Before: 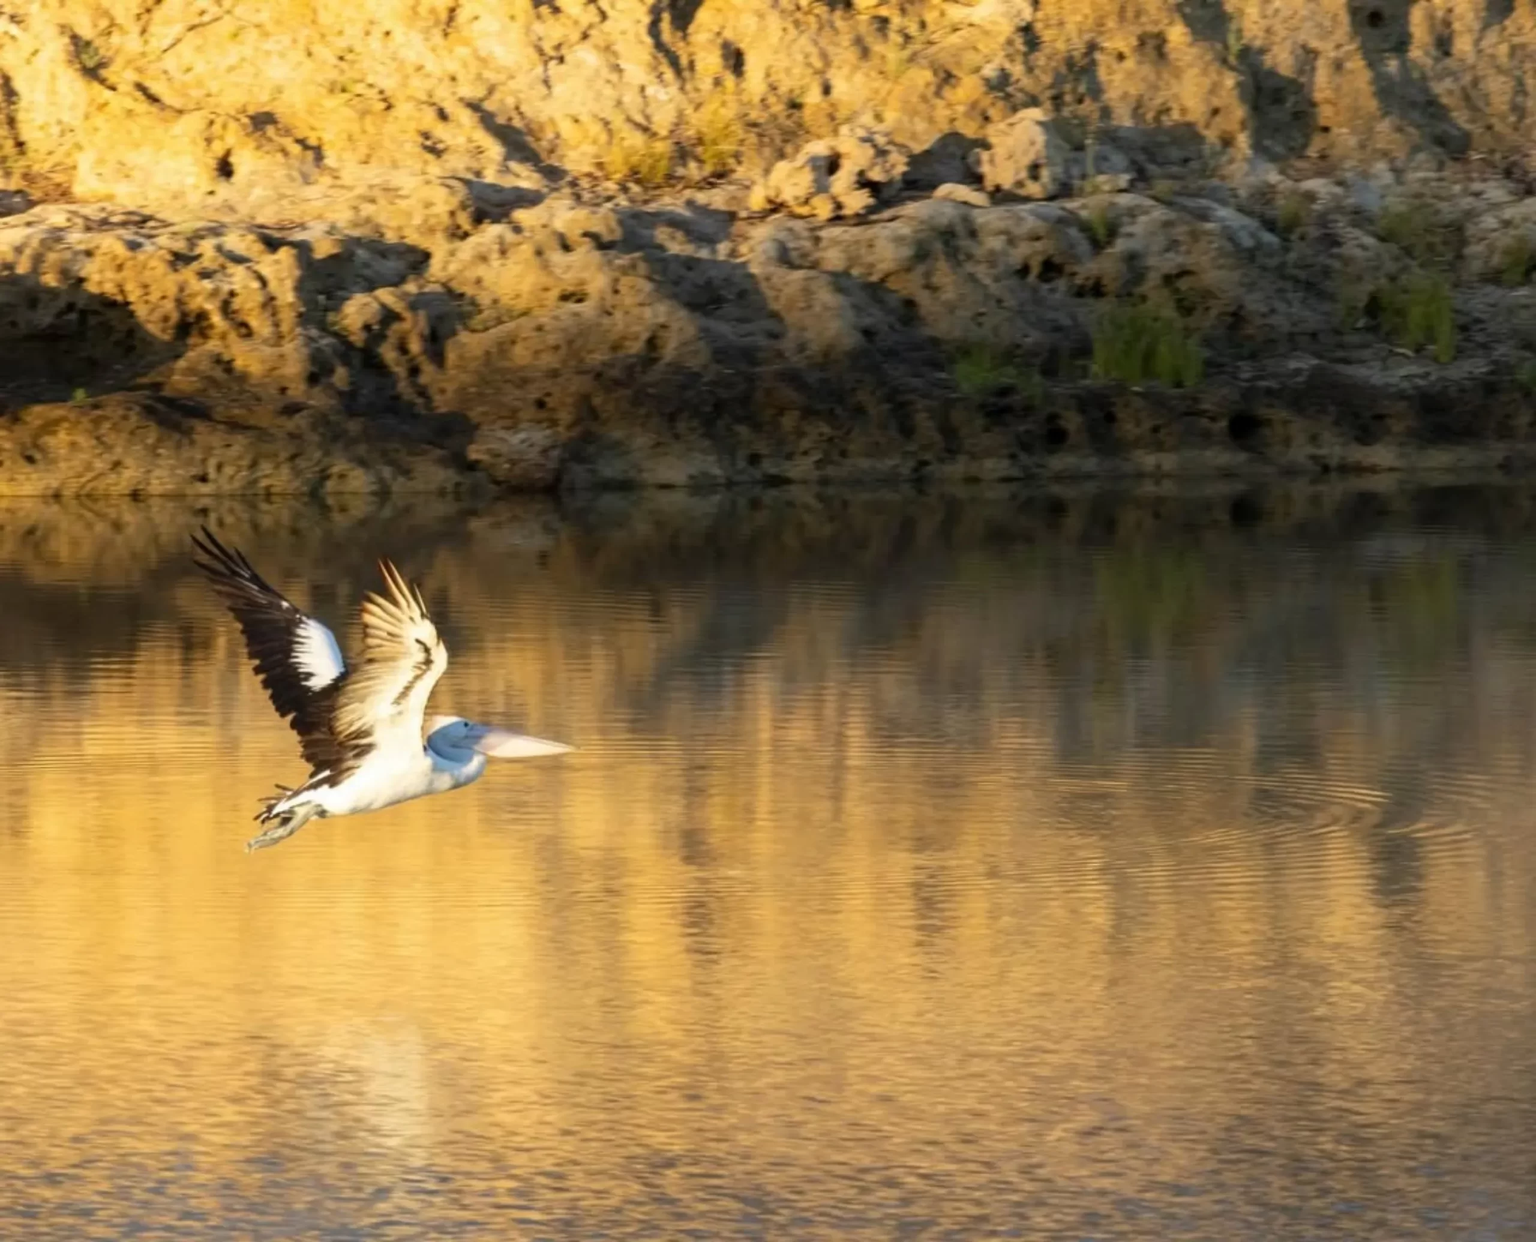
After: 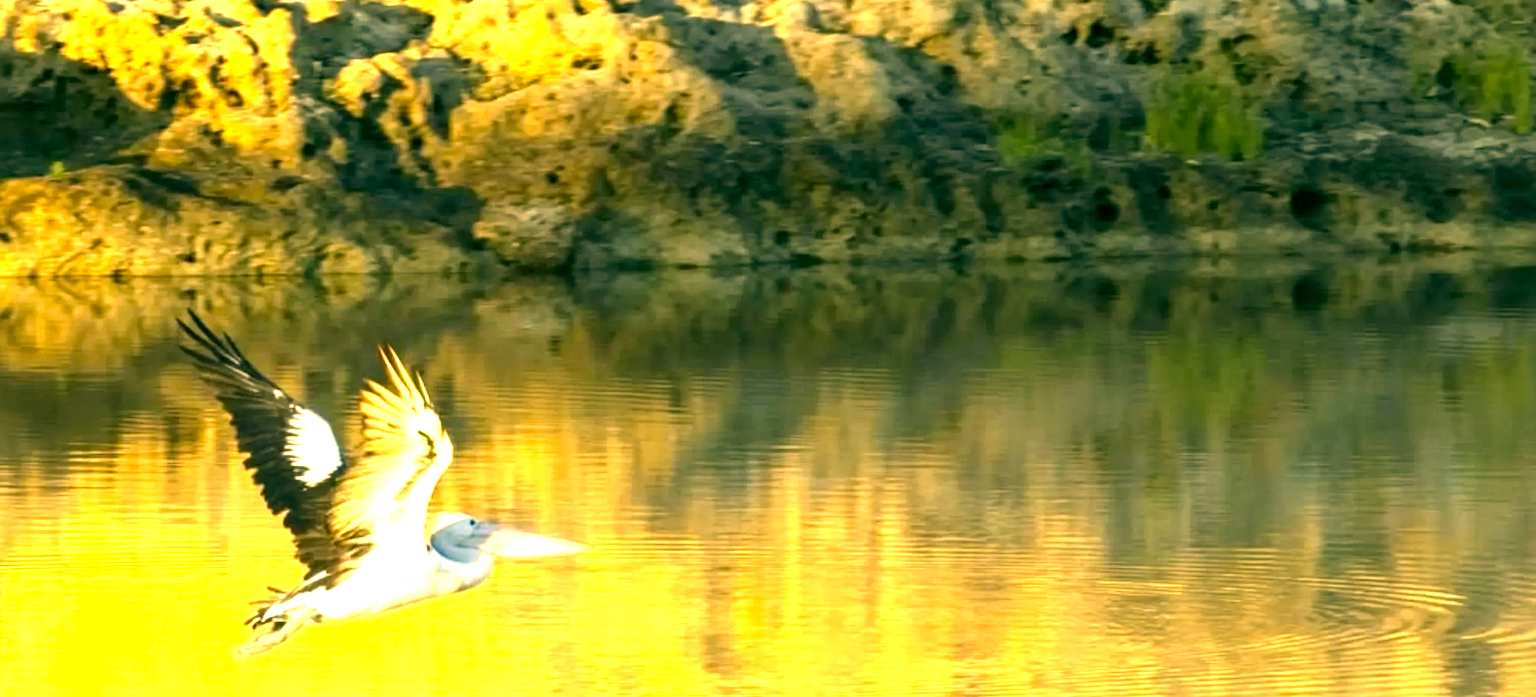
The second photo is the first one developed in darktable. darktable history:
color correction: highlights a* 5.62, highlights b* 33.57, shadows a* -25.86, shadows b* 4.02
color zones: curves: ch0 [(0, 0.613) (0.01, 0.613) (0.245, 0.448) (0.498, 0.529) (0.642, 0.665) (0.879, 0.777) (0.99, 0.613)]; ch1 [(0, 0) (0.143, 0) (0.286, 0) (0.429, 0) (0.571, 0) (0.714, 0) (0.857, 0)], mix -93.41%
contrast equalizer: octaves 7, y [[0.6 ×6], [0.55 ×6], [0 ×6], [0 ×6], [0 ×6]], mix 0.3
crop: left 1.744%, top 19.225%, right 5.069%, bottom 28.357%
exposure: black level correction 0, exposure 1.675 EV, compensate exposure bias true, compensate highlight preservation false
